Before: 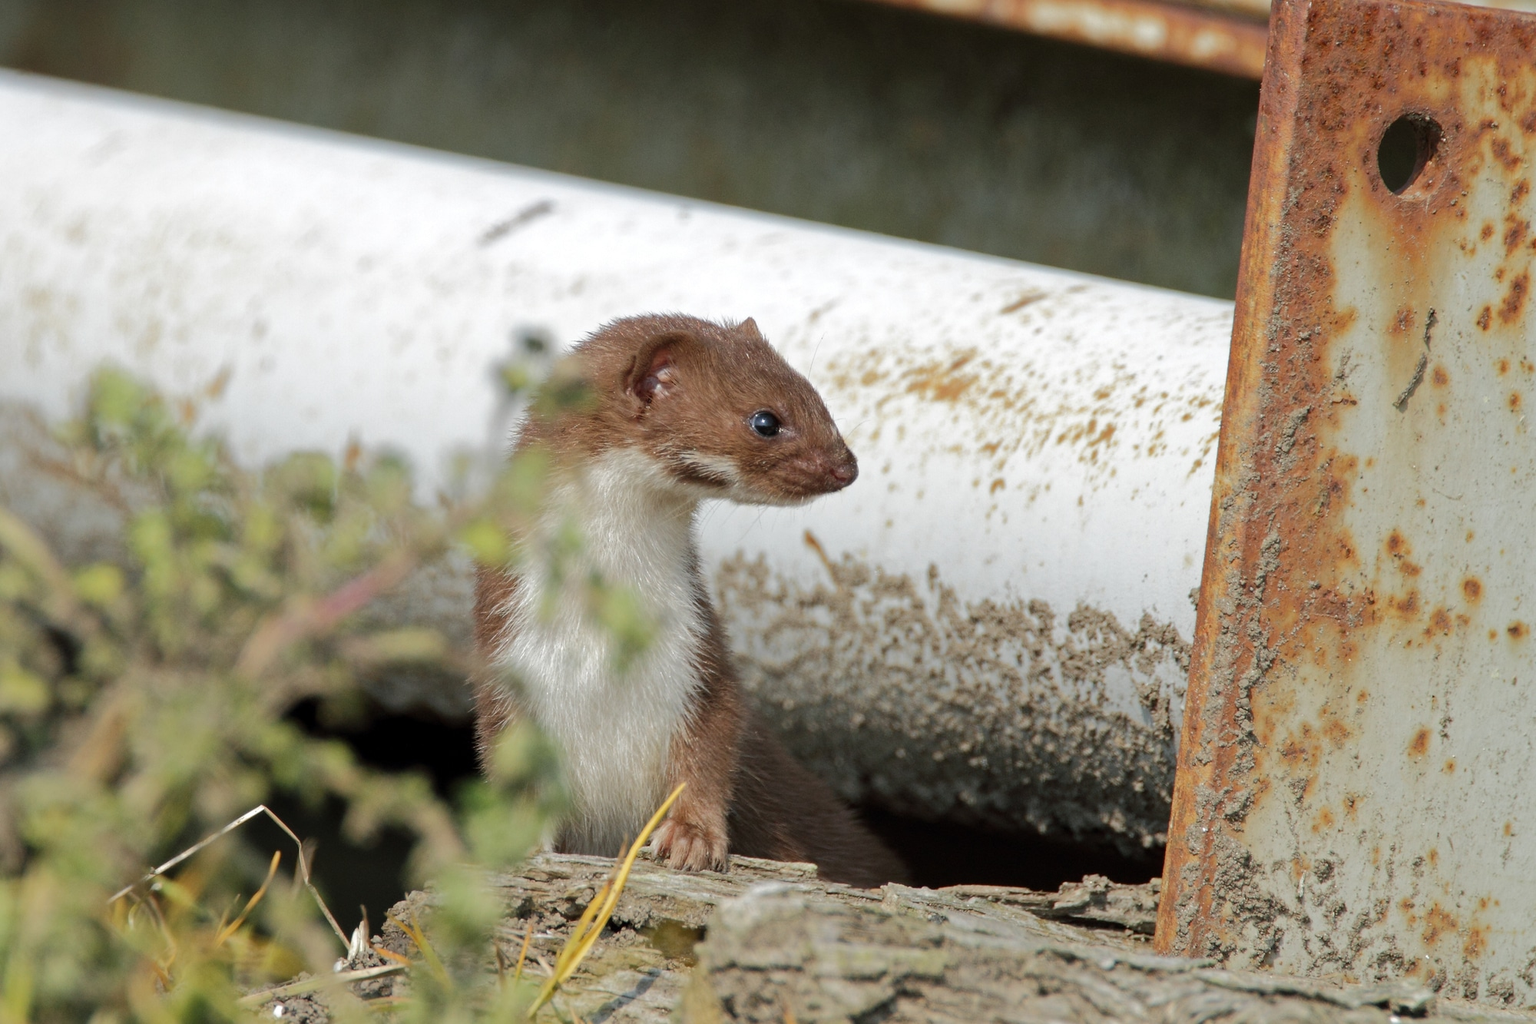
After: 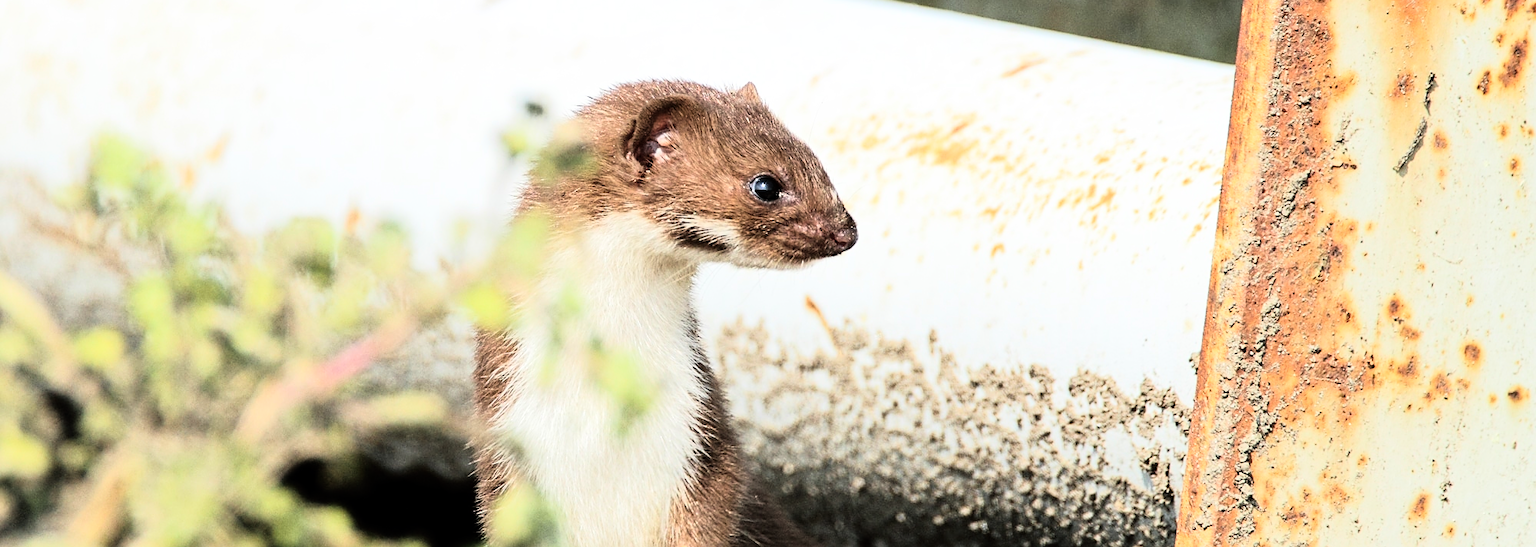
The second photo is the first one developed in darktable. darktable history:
crop and rotate: top 23.043%, bottom 23.437%
rgb curve: curves: ch0 [(0, 0) (0.21, 0.15) (0.24, 0.21) (0.5, 0.75) (0.75, 0.96) (0.89, 0.99) (1, 1)]; ch1 [(0, 0.02) (0.21, 0.13) (0.25, 0.2) (0.5, 0.67) (0.75, 0.9) (0.89, 0.97) (1, 1)]; ch2 [(0, 0.02) (0.21, 0.13) (0.25, 0.2) (0.5, 0.67) (0.75, 0.9) (0.89, 0.97) (1, 1)], compensate middle gray true
sharpen: on, module defaults
